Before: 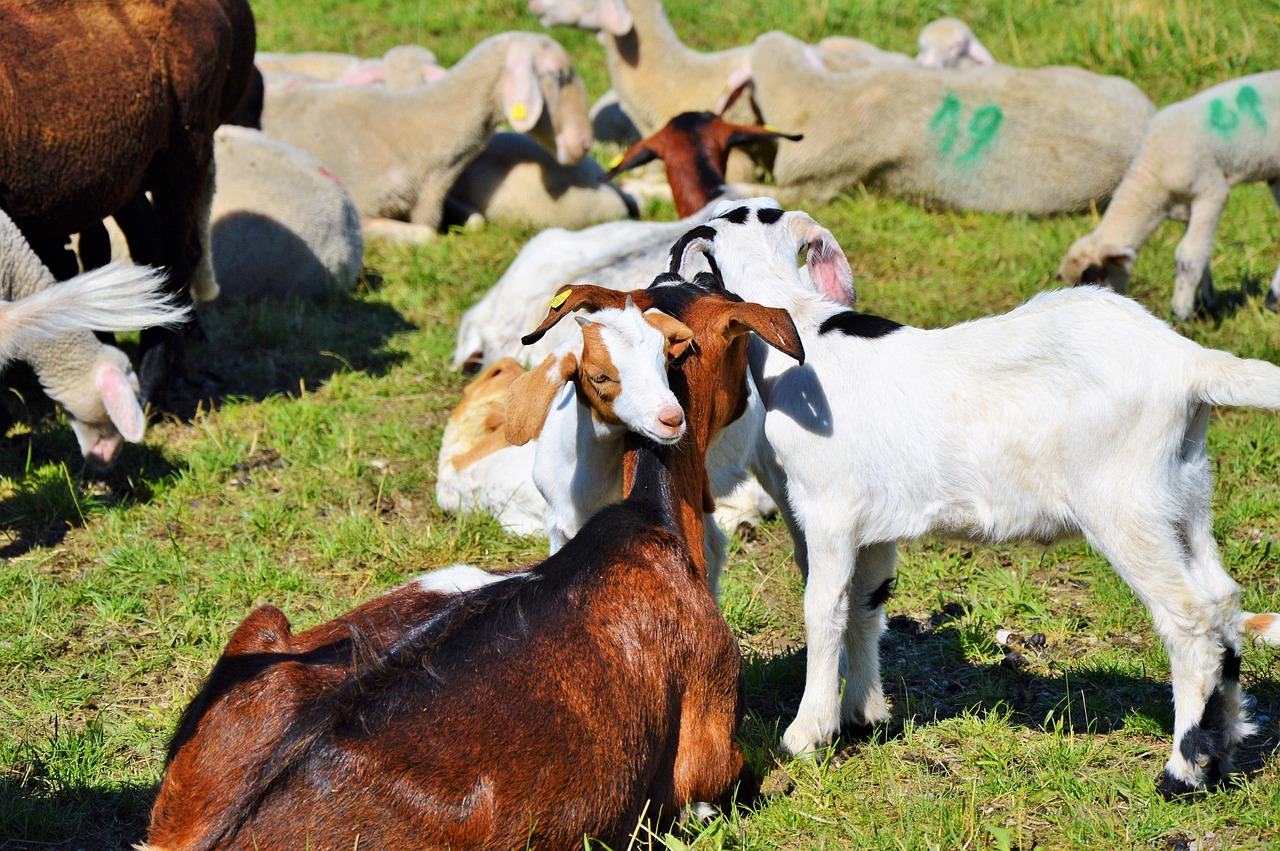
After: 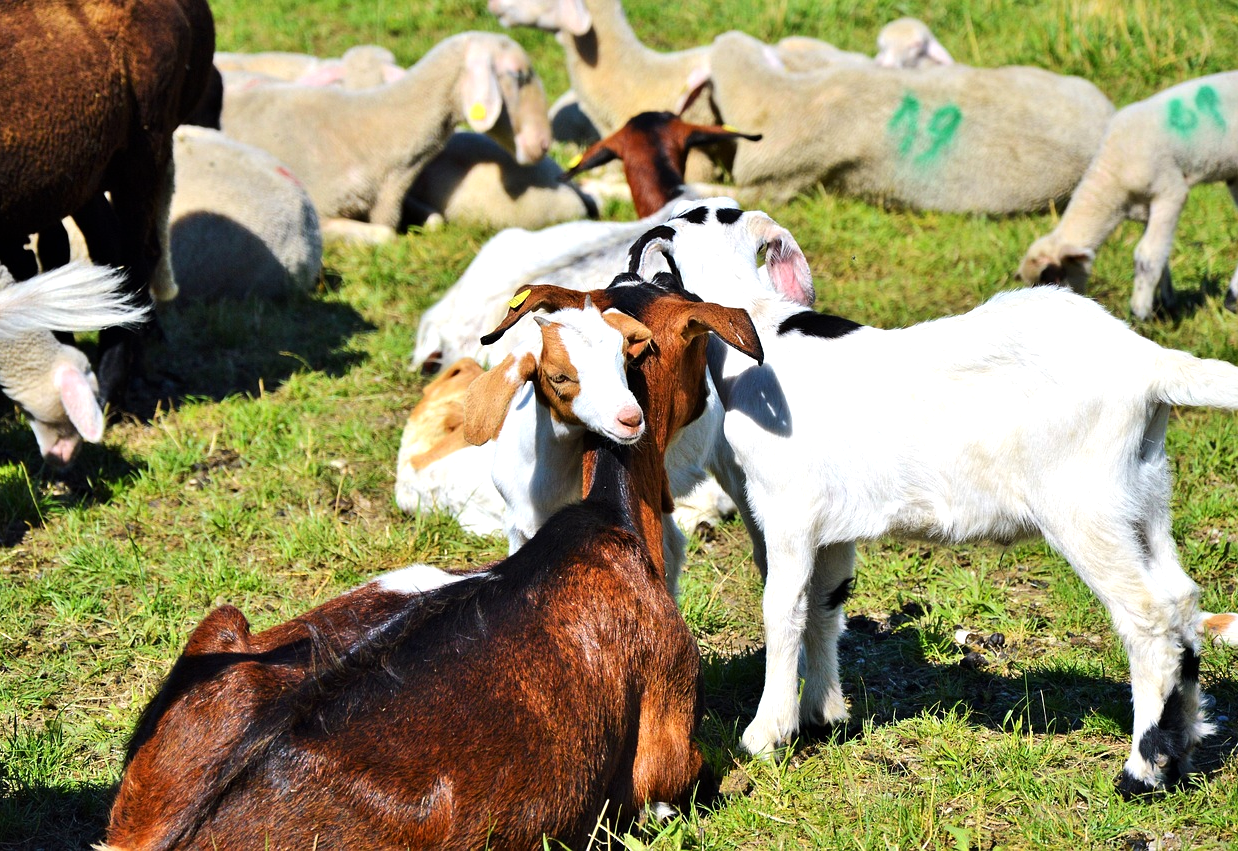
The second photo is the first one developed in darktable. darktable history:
tone equalizer: -8 EV -0.417 EV, -7 EV -0.389 EV, -6 EV -0.333 EV, -5 EV -0.222 EV, -3 EV 0.222 EV, -2 EV 0.333 EV, -1 EV 0.389 EV, +0 EV 0.417 EV, edges refinement/feathering 500, mask exposure compensation -1.57 EV, preserve details no
crop and rotate: left 3.238%
